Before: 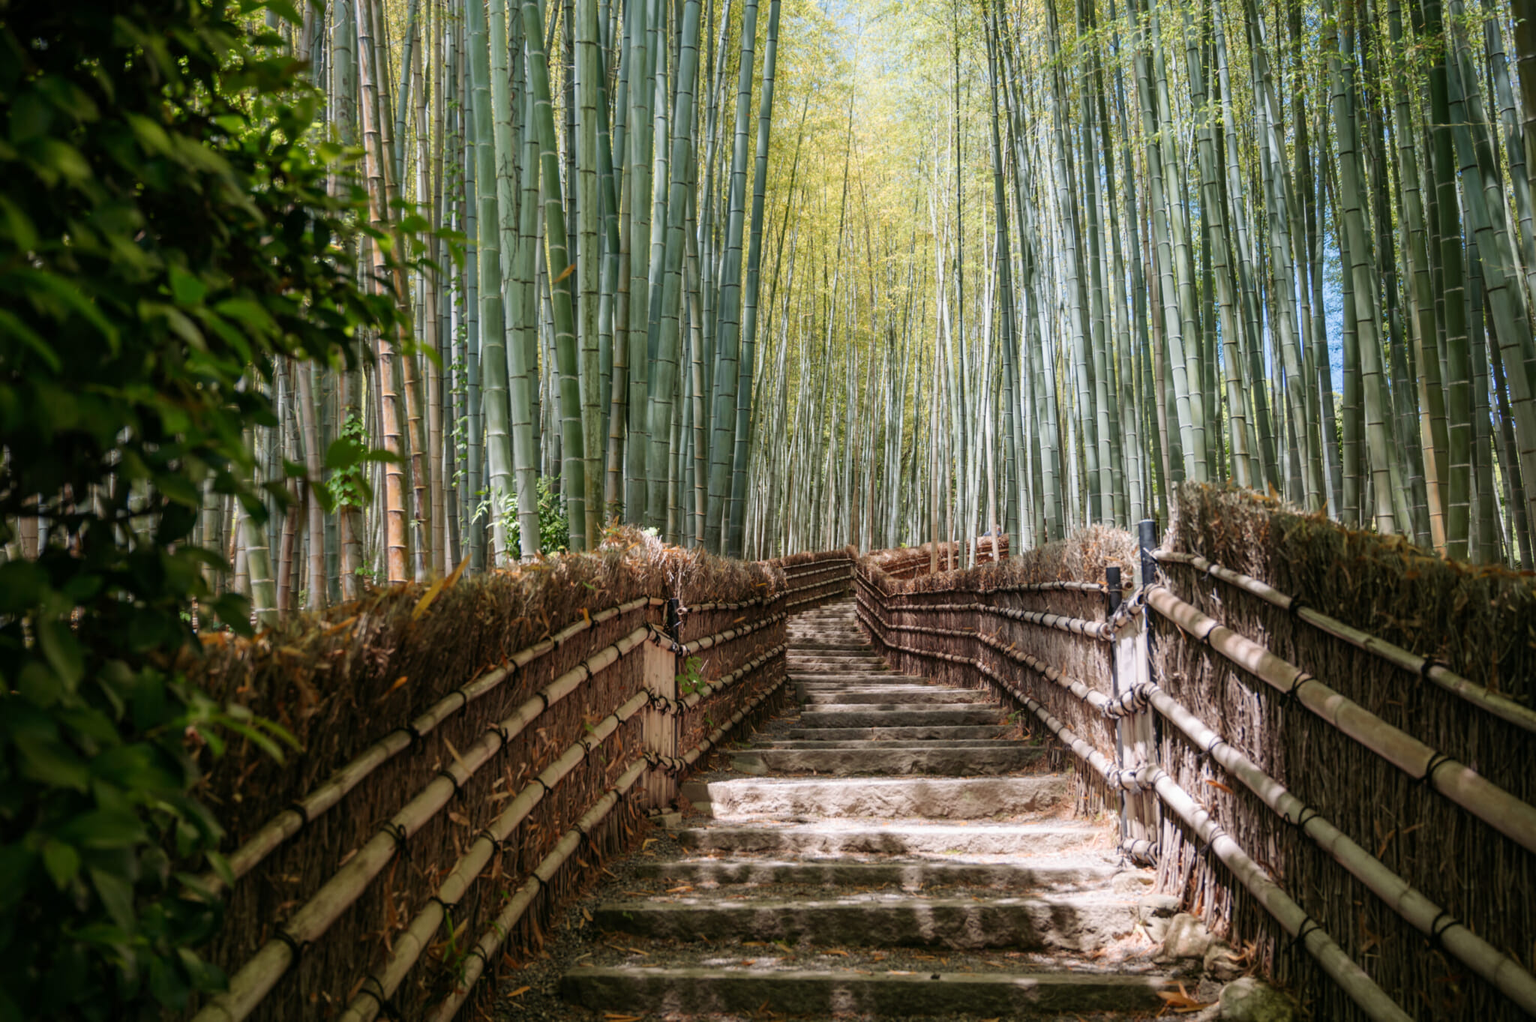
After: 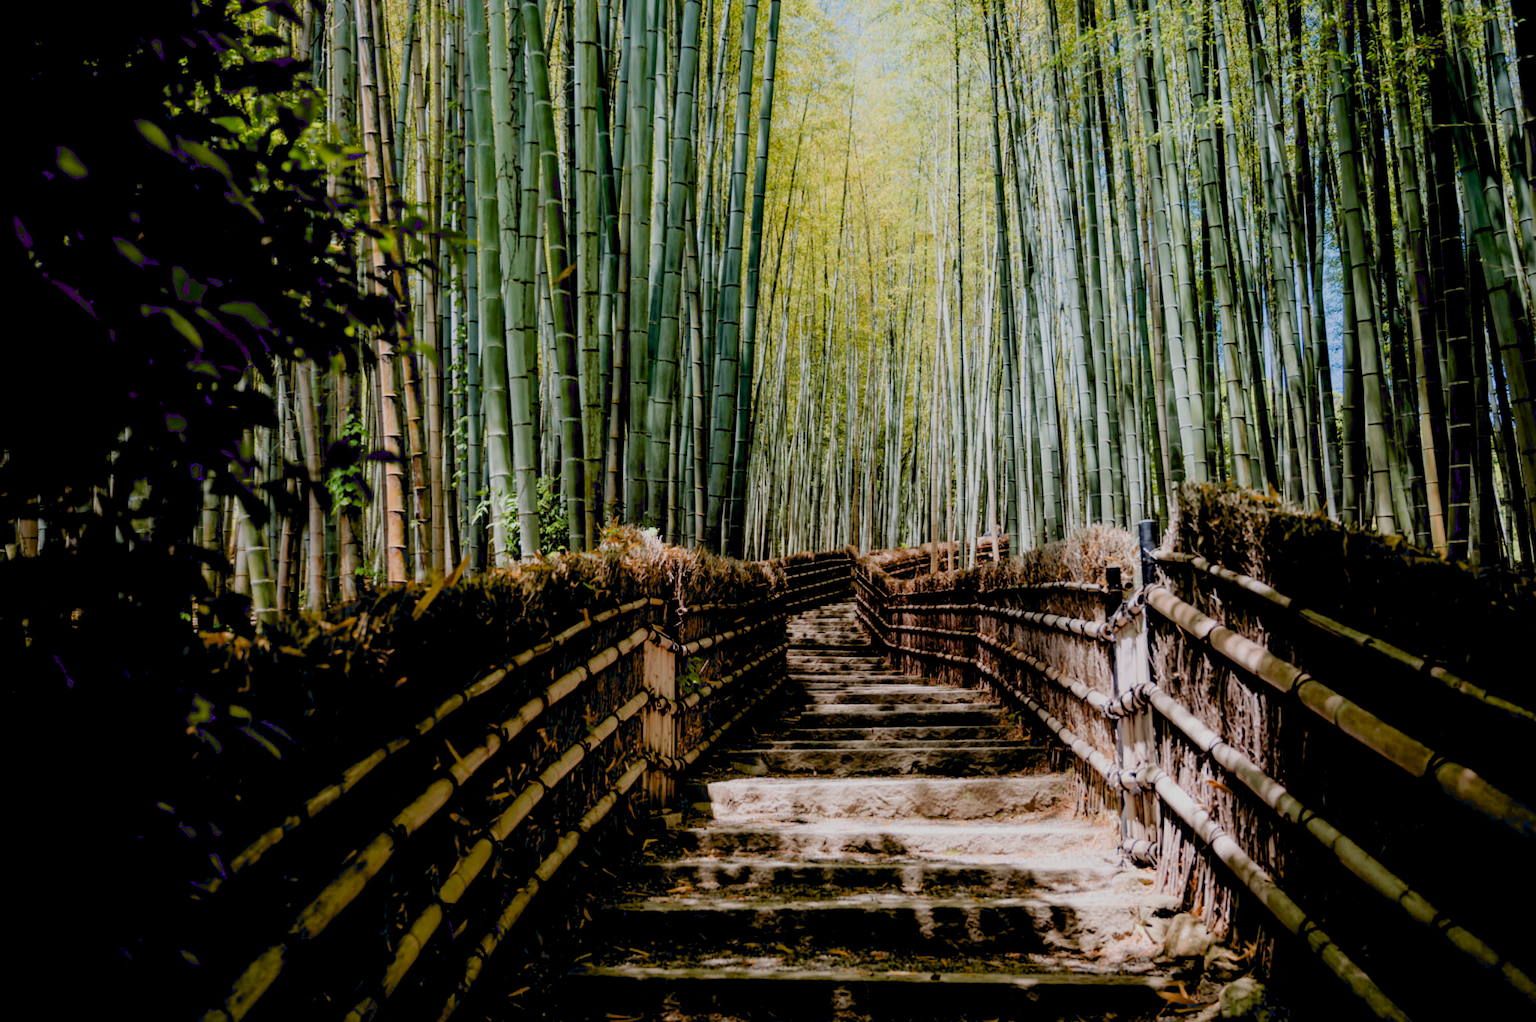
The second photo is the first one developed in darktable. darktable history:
exposure: black level correction 0.047, exposure 0.013 EV, compensate highlight preservation false
filmic rgb: black relative exposure -7.65 EV, white relative exposure 4.56 EV, hardness 3.61
